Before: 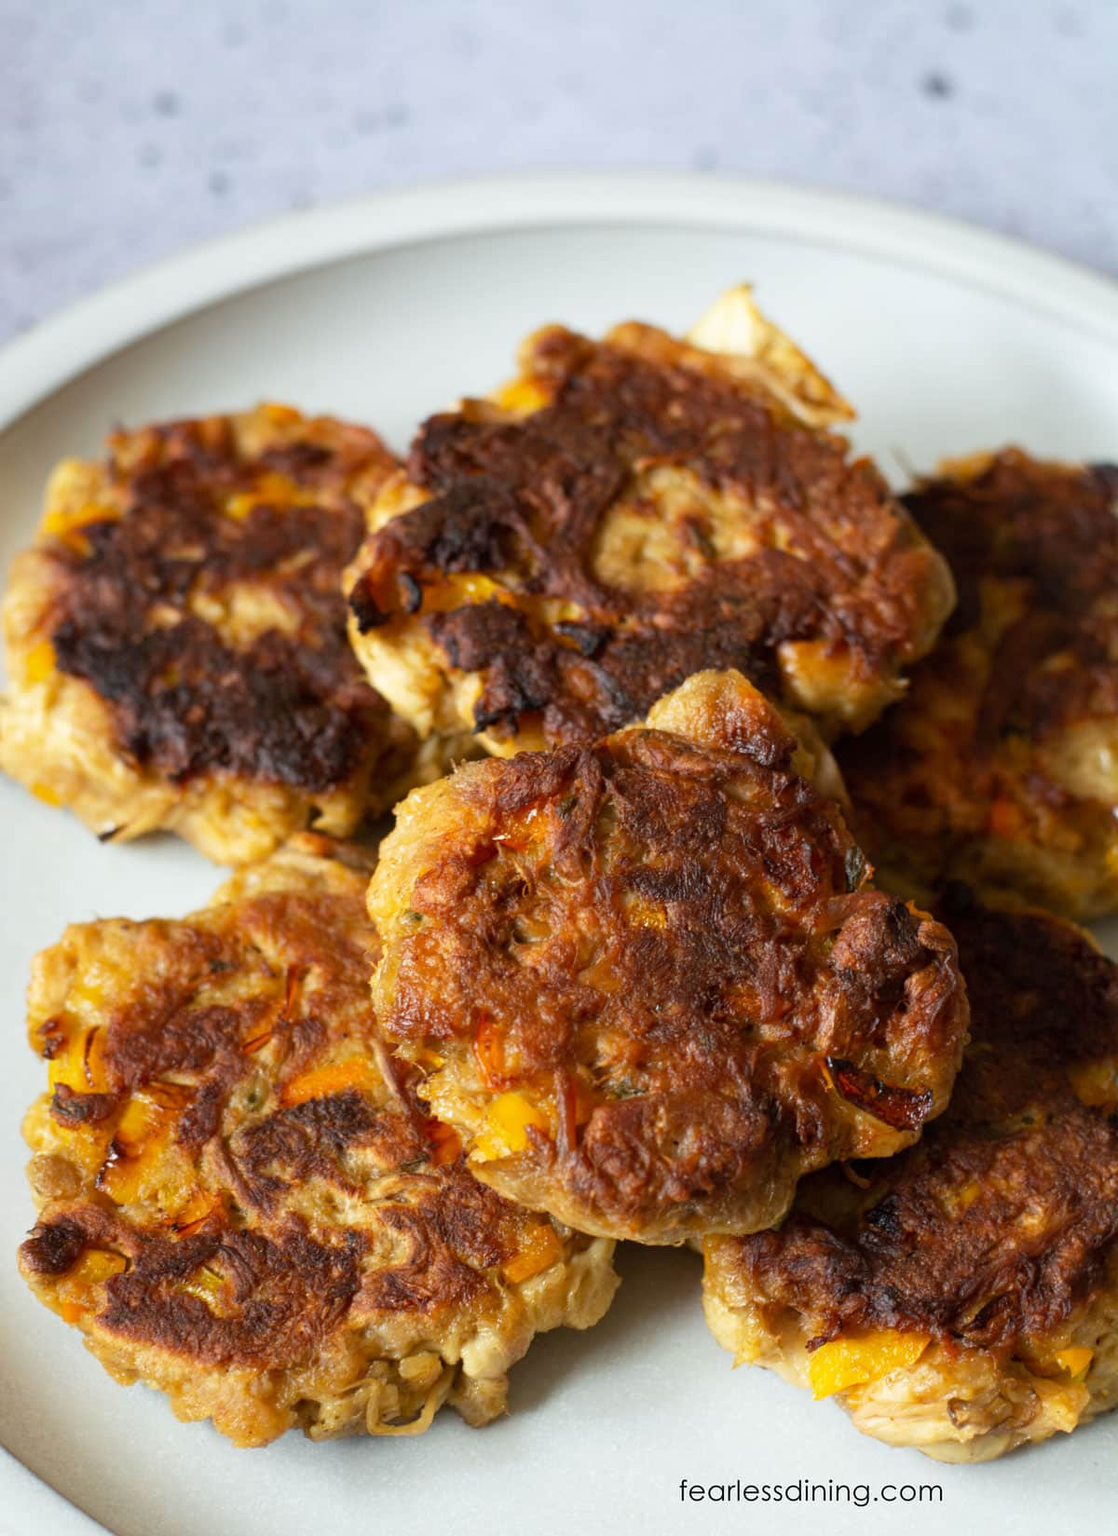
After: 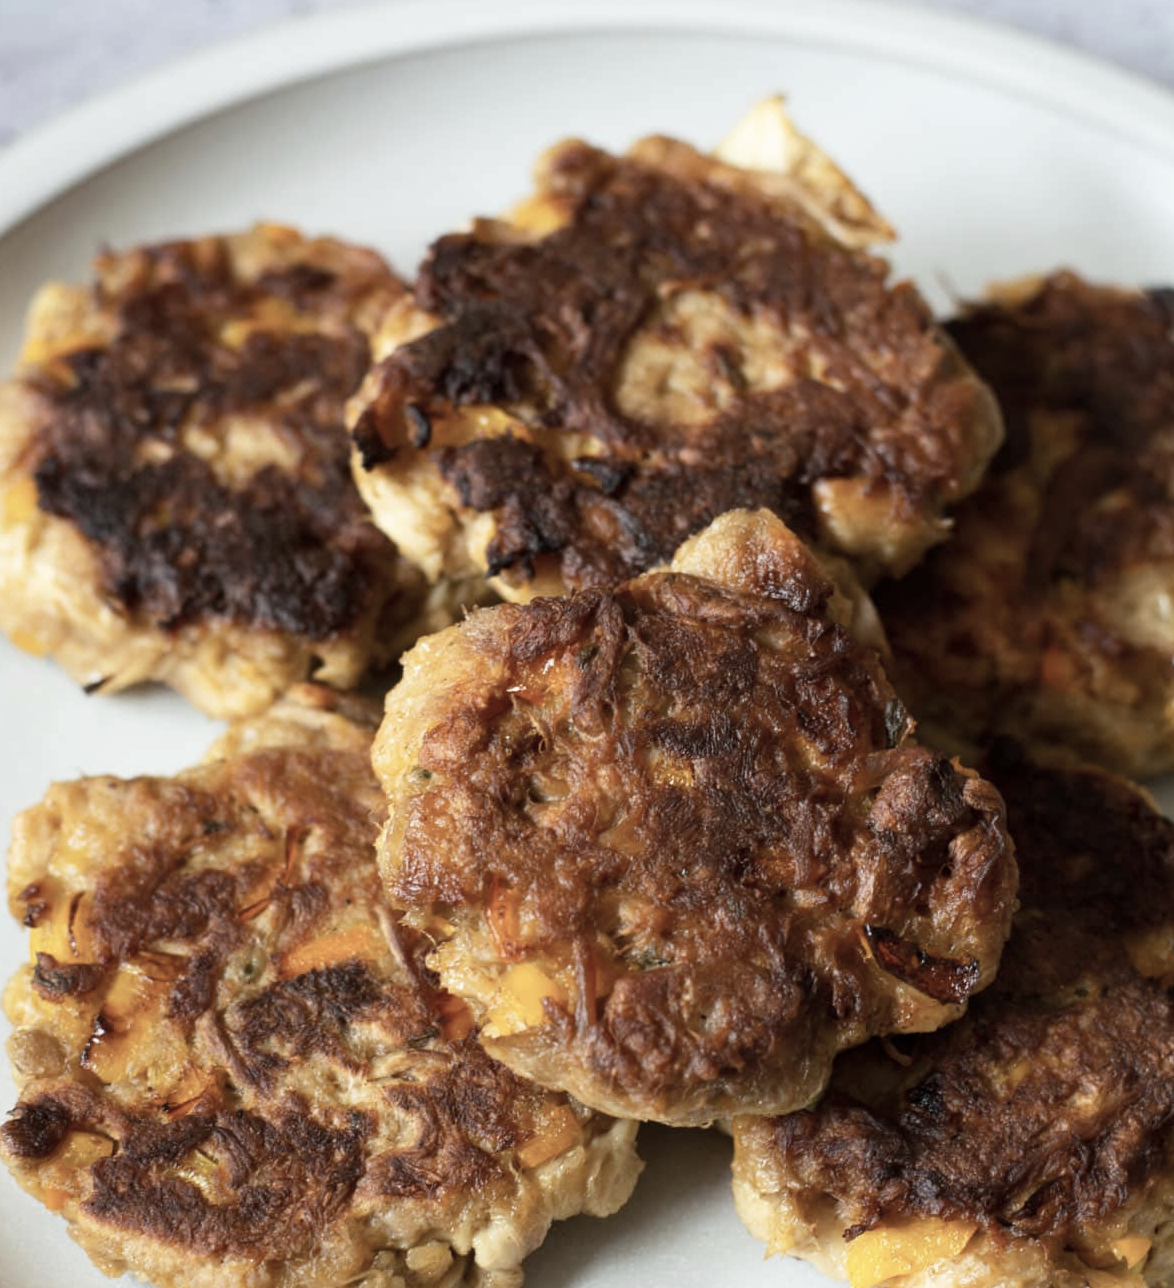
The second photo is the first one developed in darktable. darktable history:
contrast brightness saturation: contrast 0.104, saturation -0.378
crop and rotate: left 1.9%, top 12.853%, right 0.206%, bottom 8.995%
